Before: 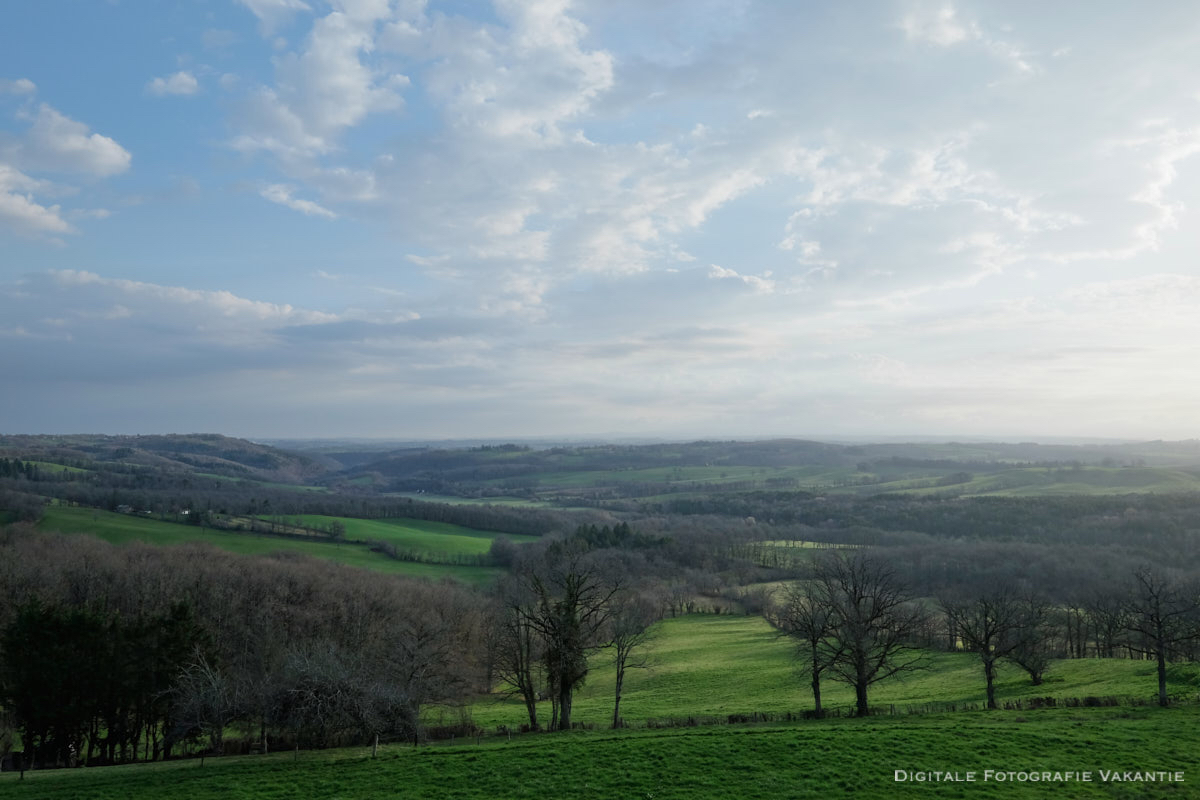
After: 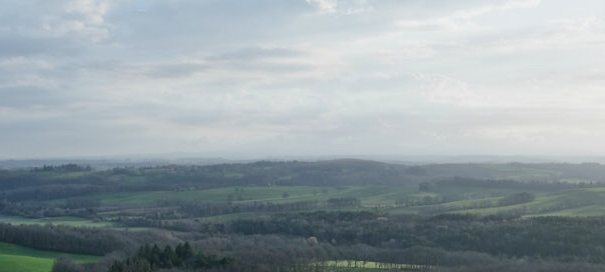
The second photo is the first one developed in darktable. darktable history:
crop: left 36.517%, top 35.111%, right 13.04%, bottom 30.855%
local contrast: mode bilateral grid, contrast 21, coarseness 100, detail 150%, midtone range 0.2
